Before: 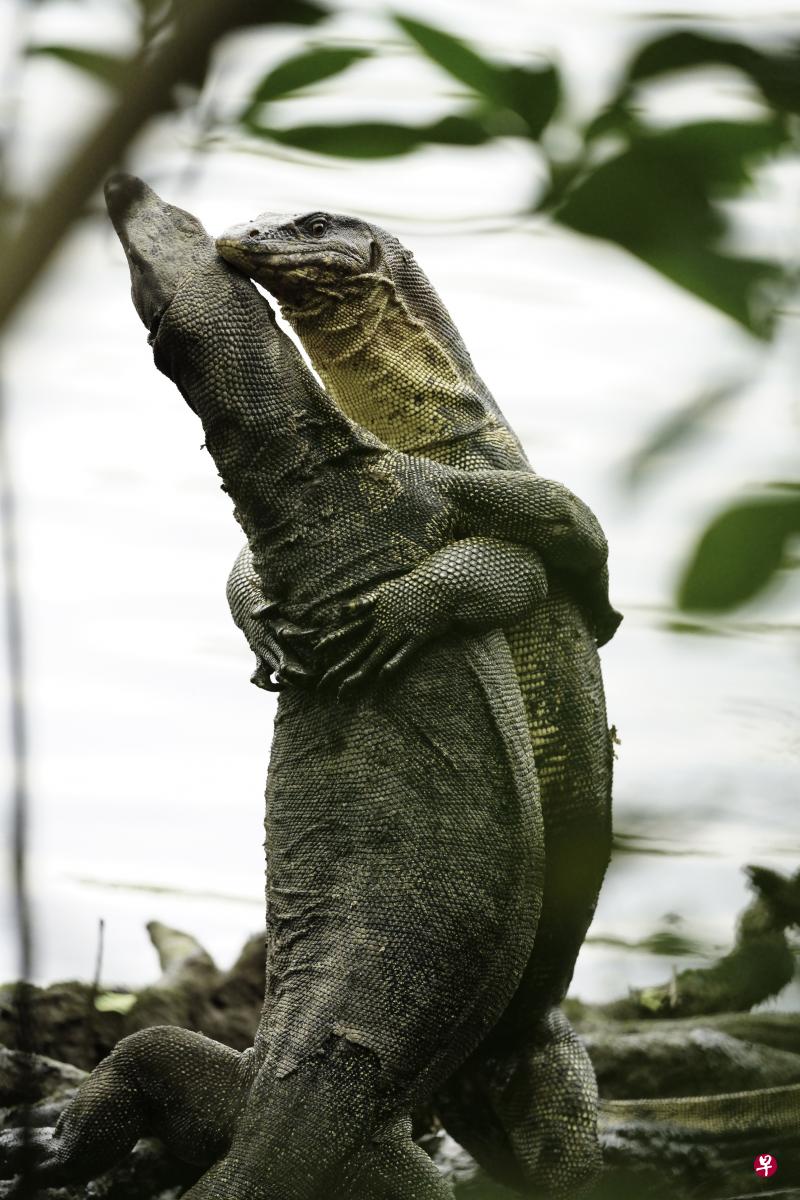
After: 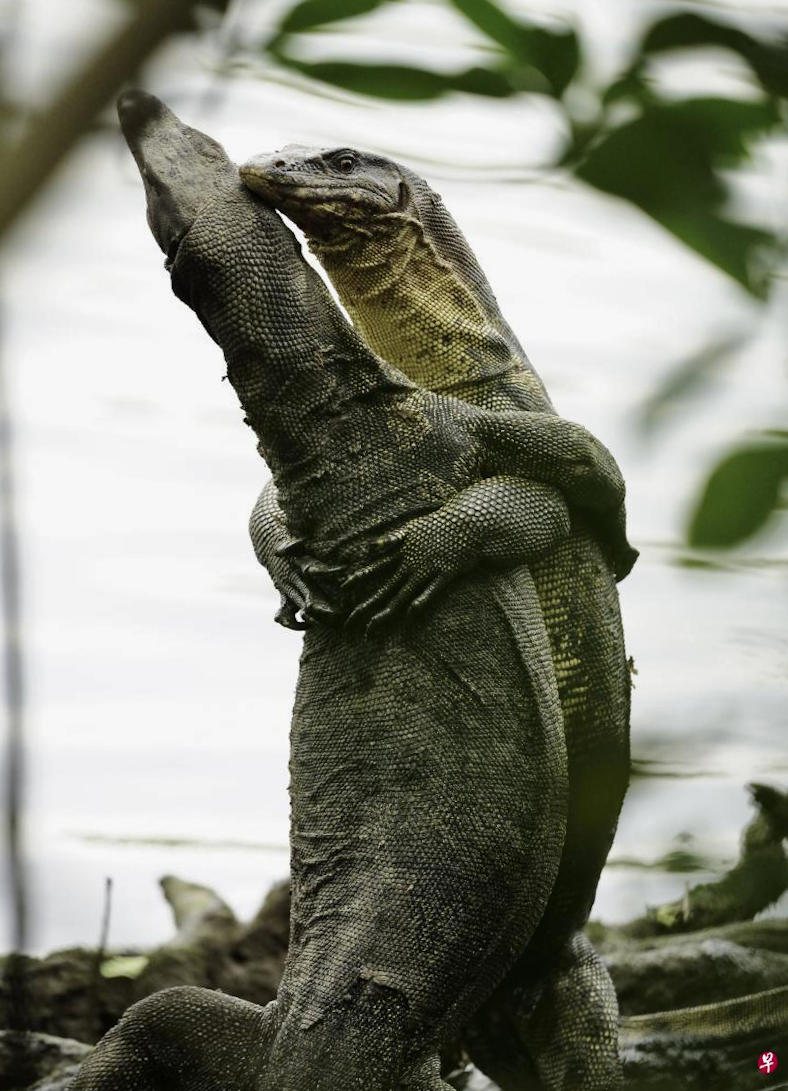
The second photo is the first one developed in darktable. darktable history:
shadows and highlights: shadows -20, white point adjustment -2, highlights -35
rotate and perspective: rotation -0.013°, lens shift (vertical) -0.027, lens shift (horizontal) 0.178, crop left 0.016, crop right 0.989, crop top 0.082, crop bottom 0.918
